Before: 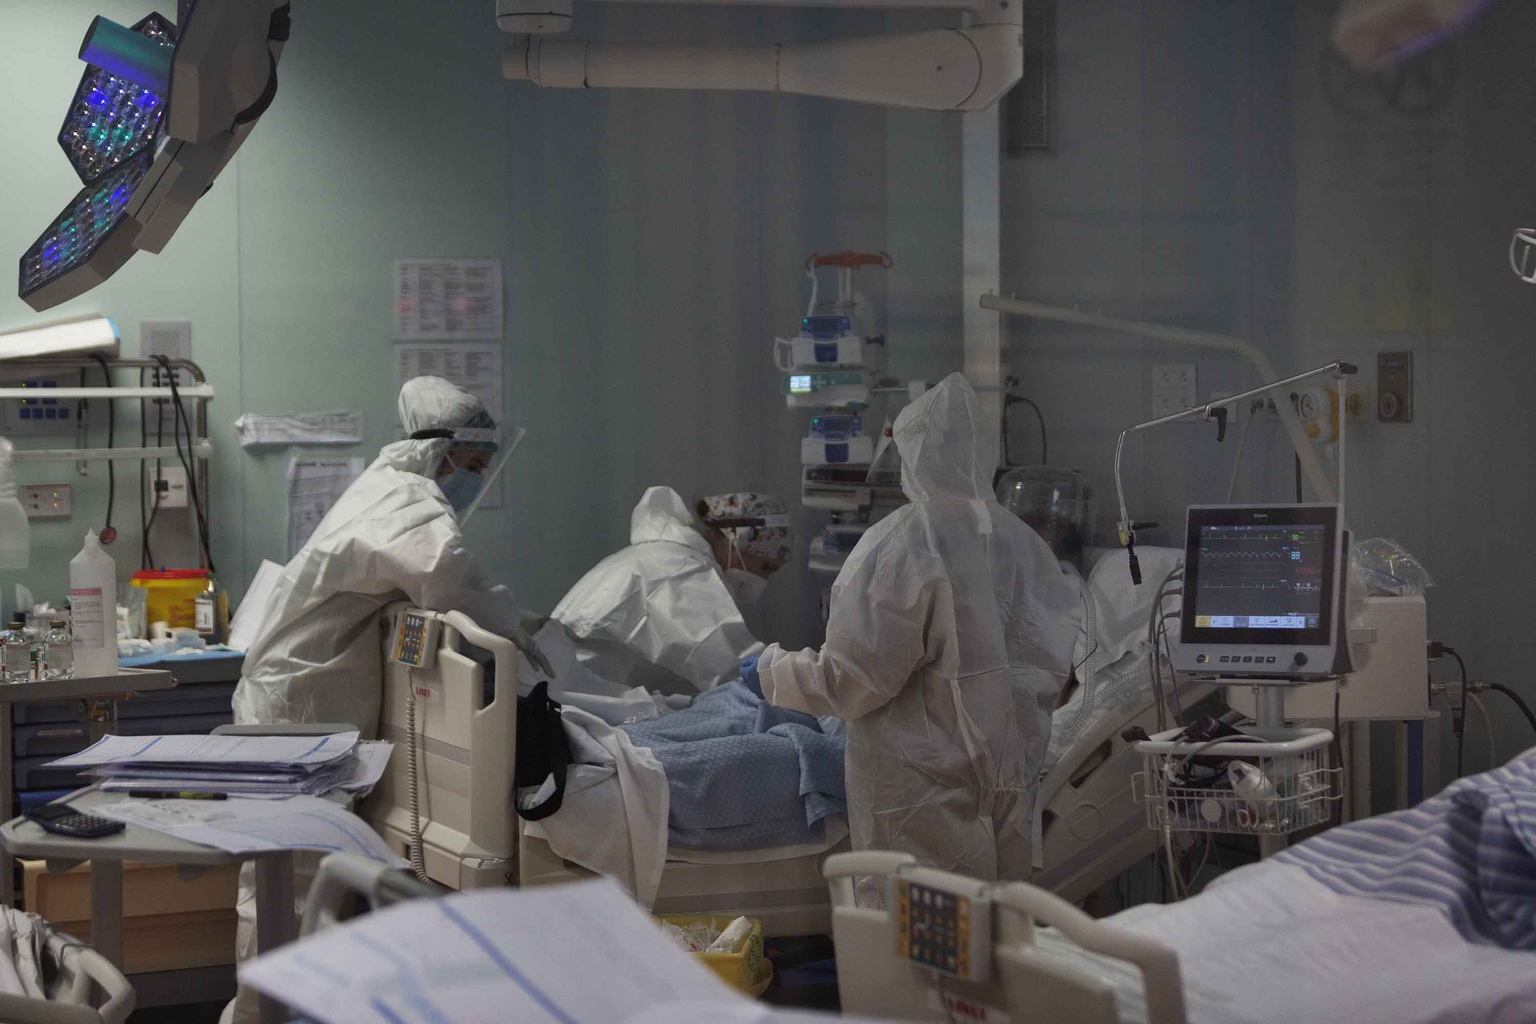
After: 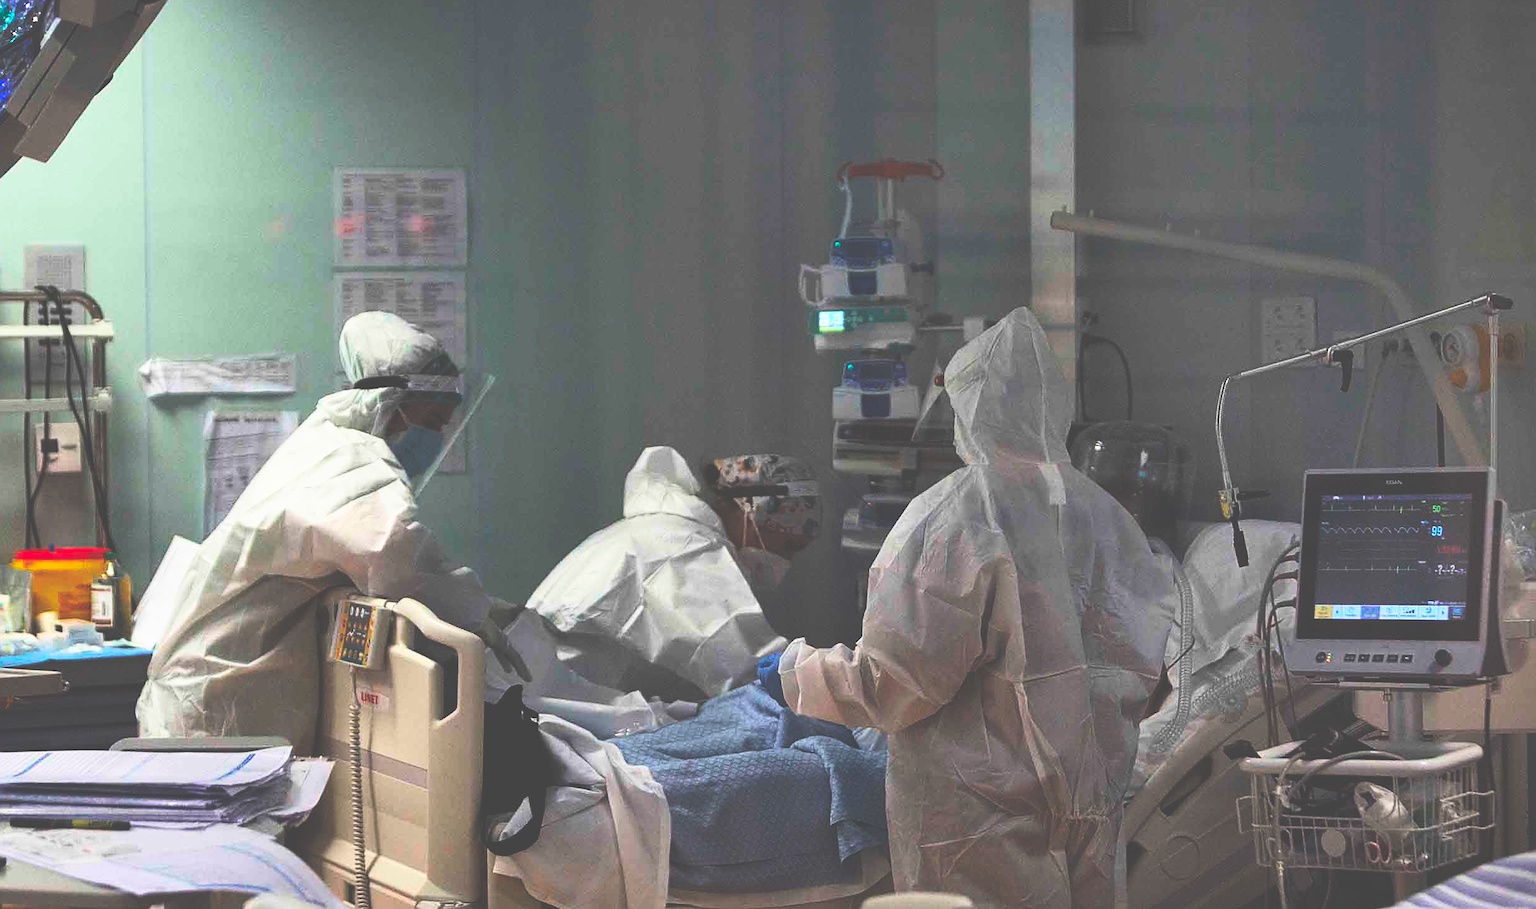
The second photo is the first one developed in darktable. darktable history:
crop: left 7.88%, top 11.872%, right 10.329%, bottom 15.46%
sharpen: on, module defaults
contrast brightness saturation: contrast 0.242, brightness 0.263, saturation 0.375
base curve: curves: ch0 [(0, 0.036) (0.007, 0.037) (0.604, 0.887) (1, 1)], preserve colors none
